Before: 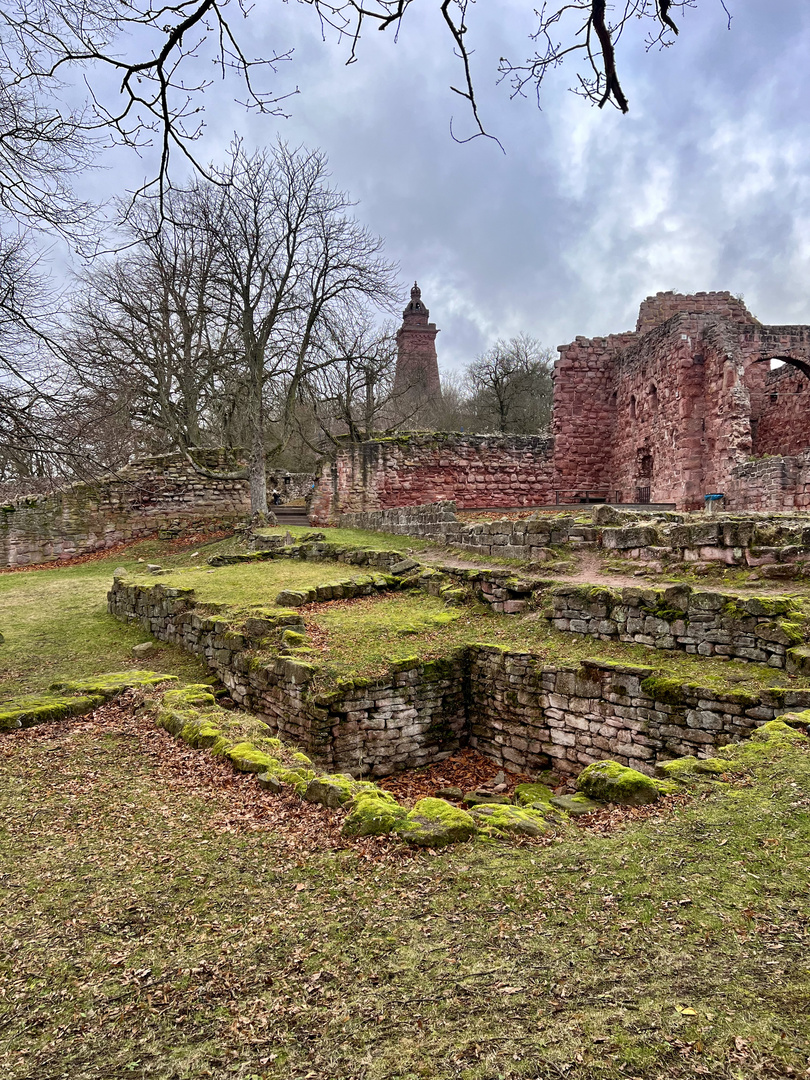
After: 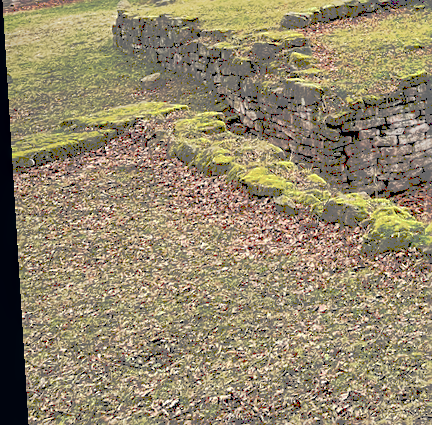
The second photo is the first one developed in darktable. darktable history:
exposure: compensate highlight preservation false
crop and rotate: top 54.778%, right 46.61%, bottom 0.159%
tone curve: curves: ch0 [(0, 0) (0.003, 0.437) (0.011, 0.438) (0.025, 0.441) (0.044, 0.441) (0.069, 0.441) (0.1, 0.444) (0.136, 0.447) (0.177, 0.452) (0.224, 0.457) (0.277, 0.466) (0.335, 0.485) (0.399, 0.514) (0.468, 0.558) (0.543, 0.616) (0.623, 0.686) (0.709, 0.76) (0.801, 0.803) (0.898, 0.825) (1, 1)], preserve colors none
rotate and perspective: rotation -3.52°, crop left 0.036, crop right 0.964, crop top 0.081, crop bottom 0.919
sharpen: on, module defaults
local contrast: detail 130%
color correction: highlights a* 0.207, highlights b* 2.7, shadows a* -0.874, shadows b* -4.78
